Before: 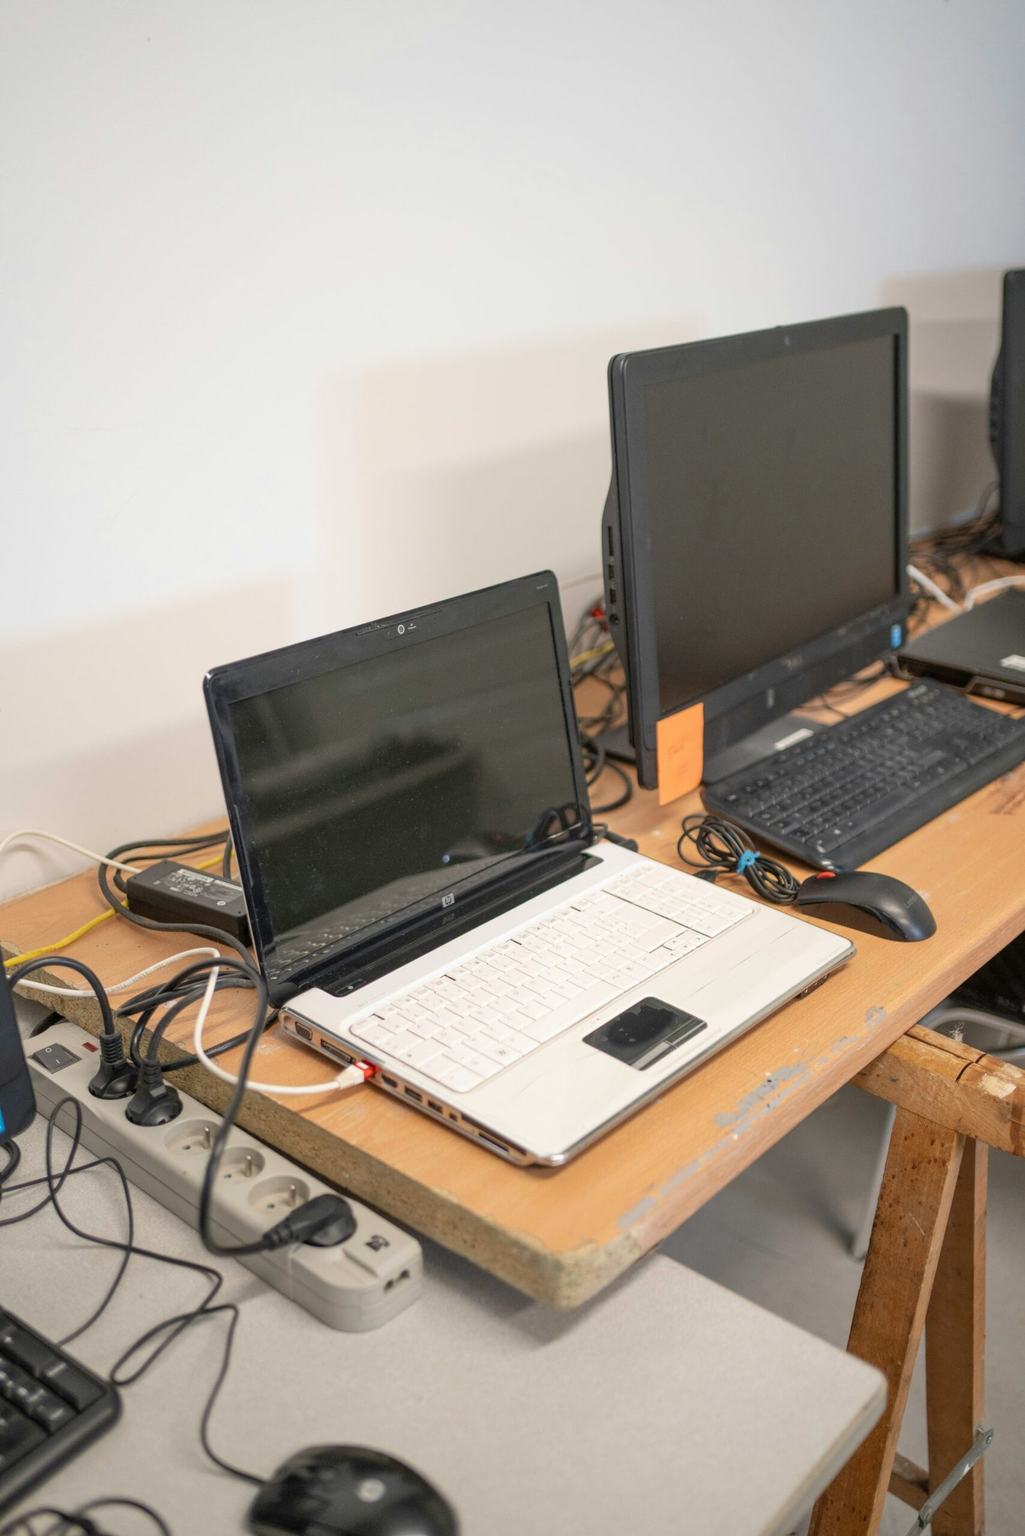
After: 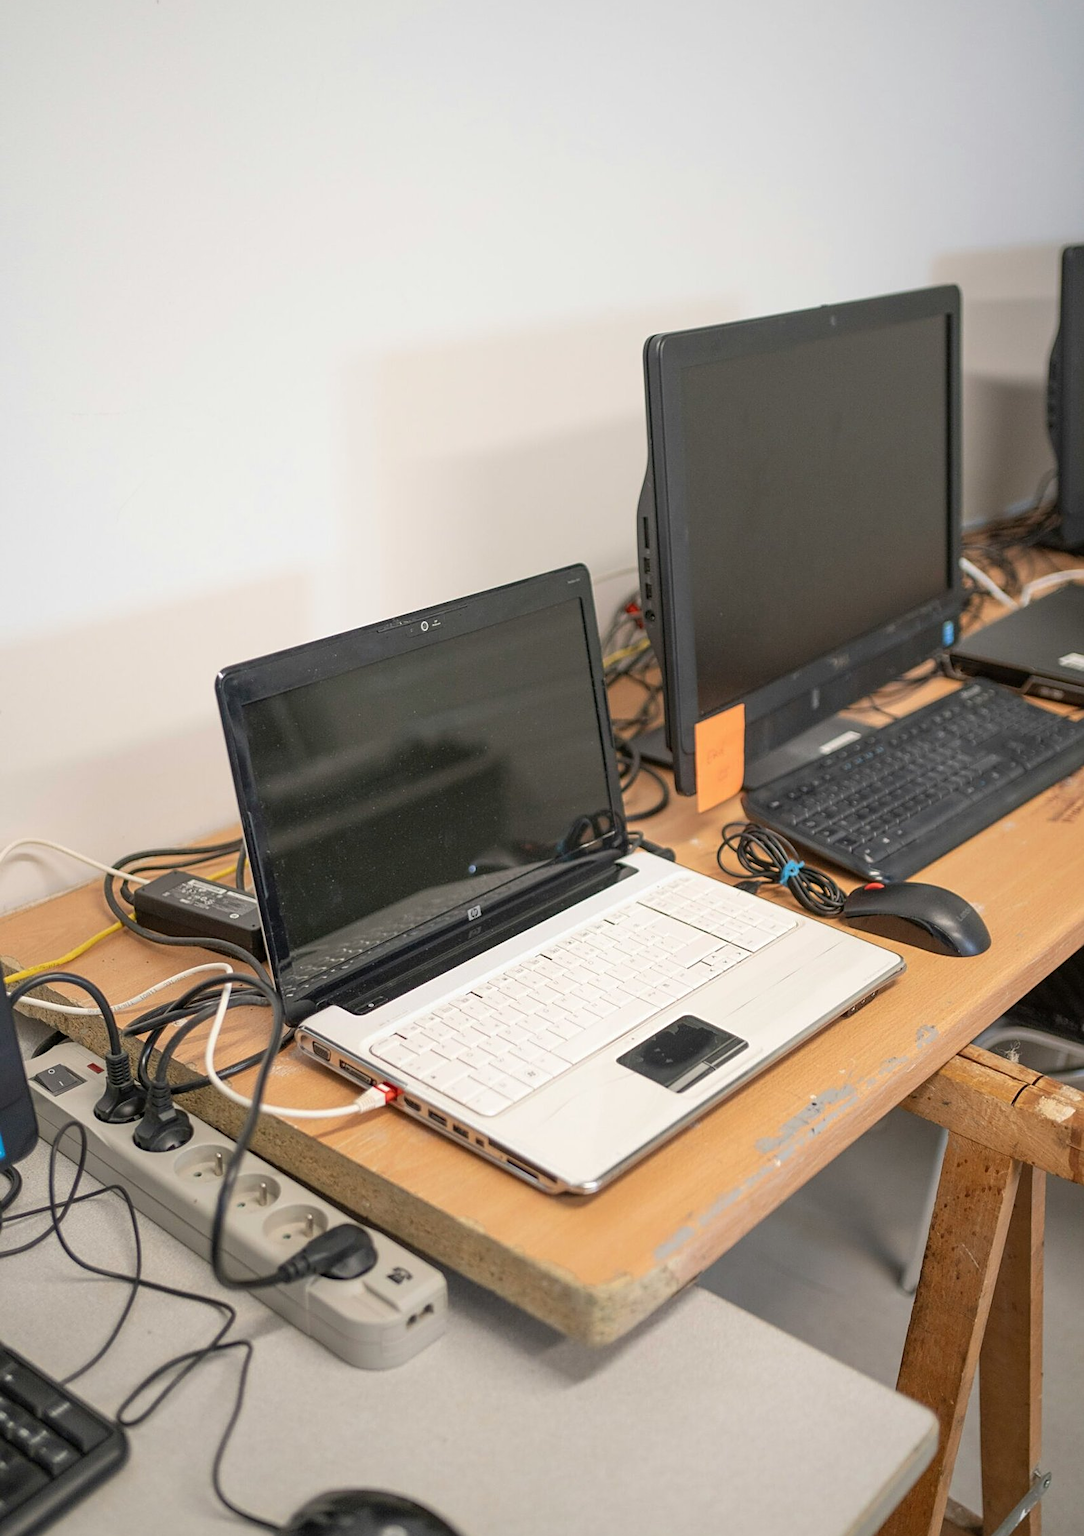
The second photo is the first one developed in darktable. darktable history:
sharpen: on, module defaults
crop and rotate: top 2.479%, bottom 3.018%
